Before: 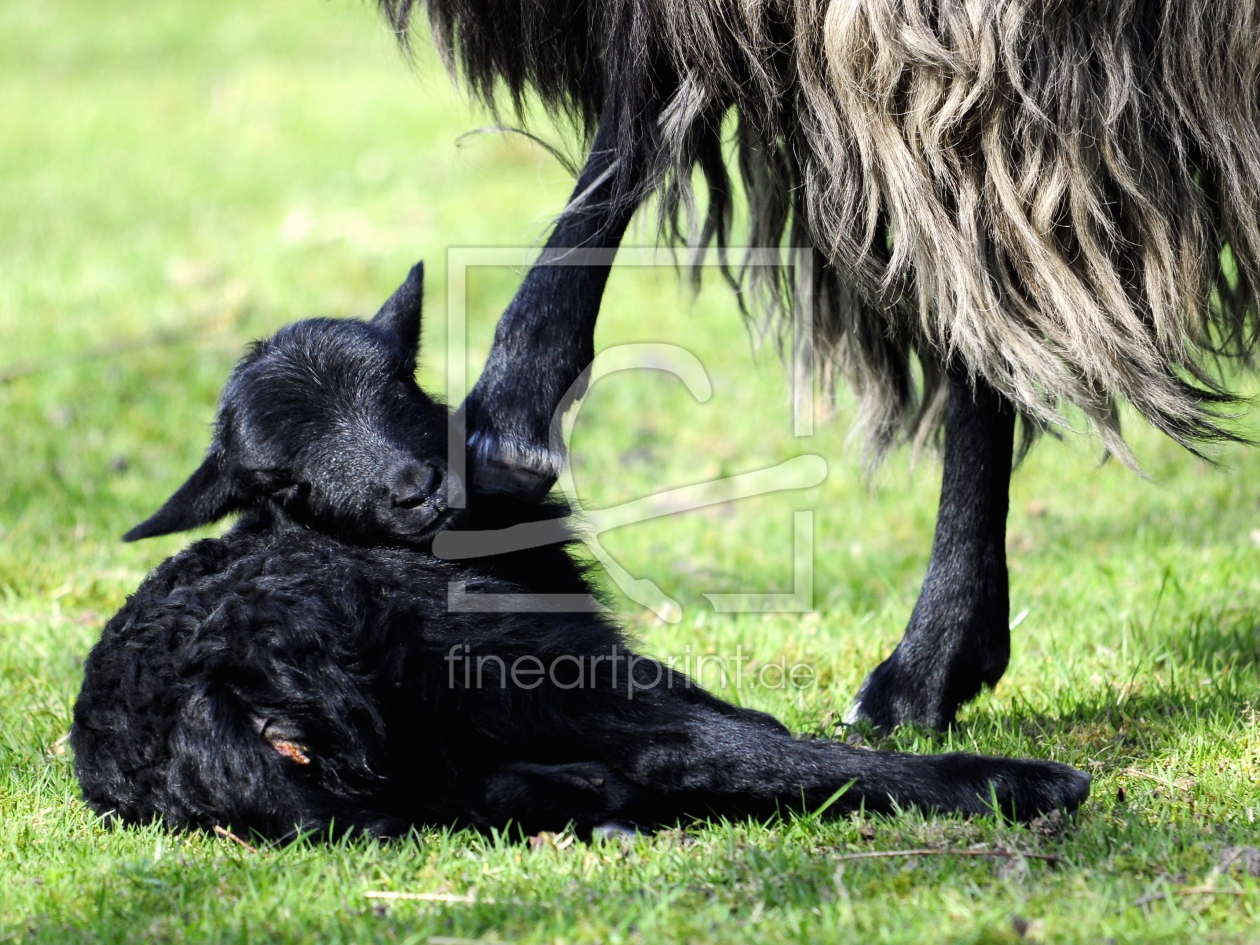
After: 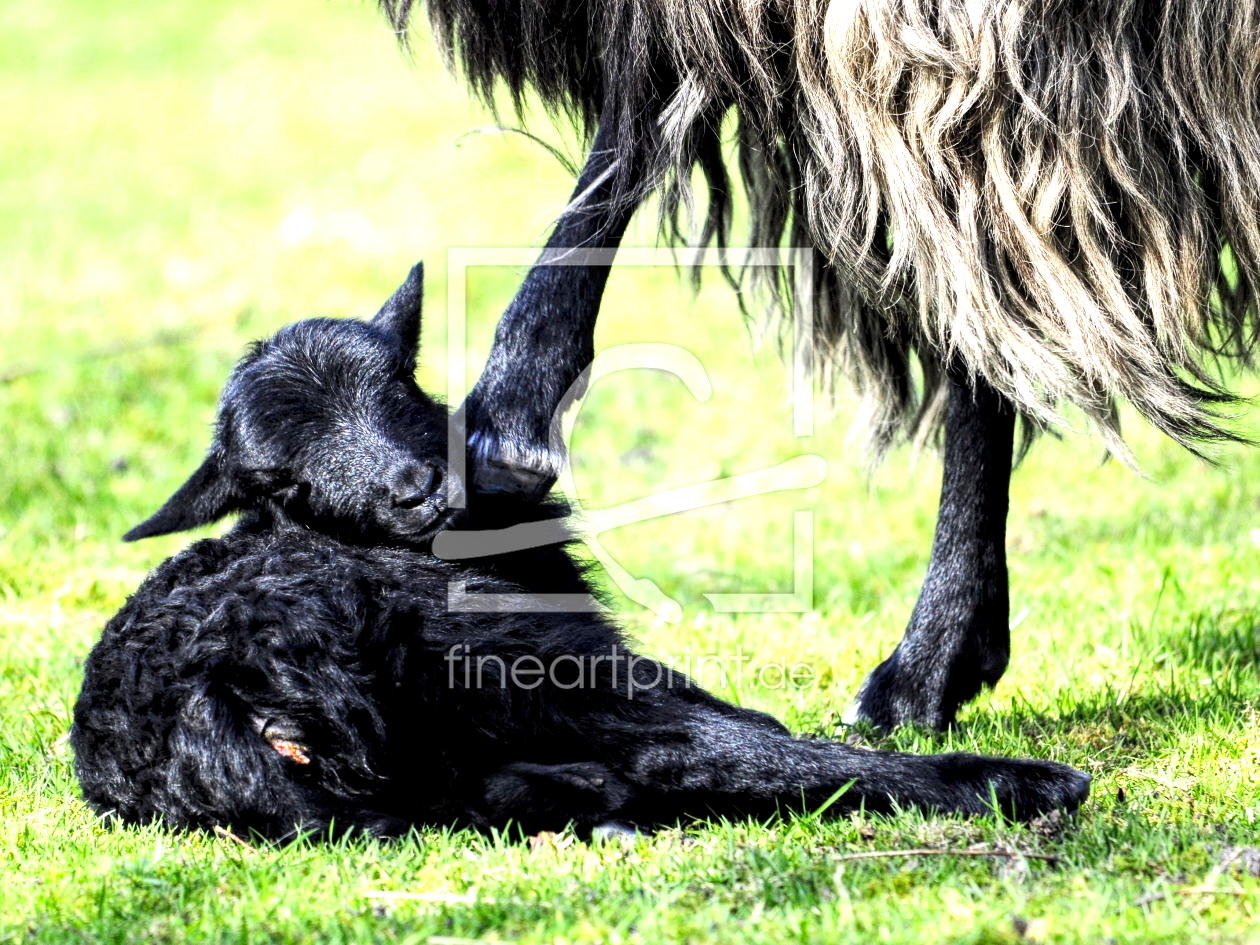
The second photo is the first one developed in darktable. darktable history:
local contrast: highlights 104%, shadows 98%, detail 201%, midtone range 0.2
contrast brightness saturation: contrast 0.198, brightness 0.161, saturation 0.226
base curve: curves: ch0 [(0, 0) (0.688, 0.865) (1, 1)], preserve colors none
